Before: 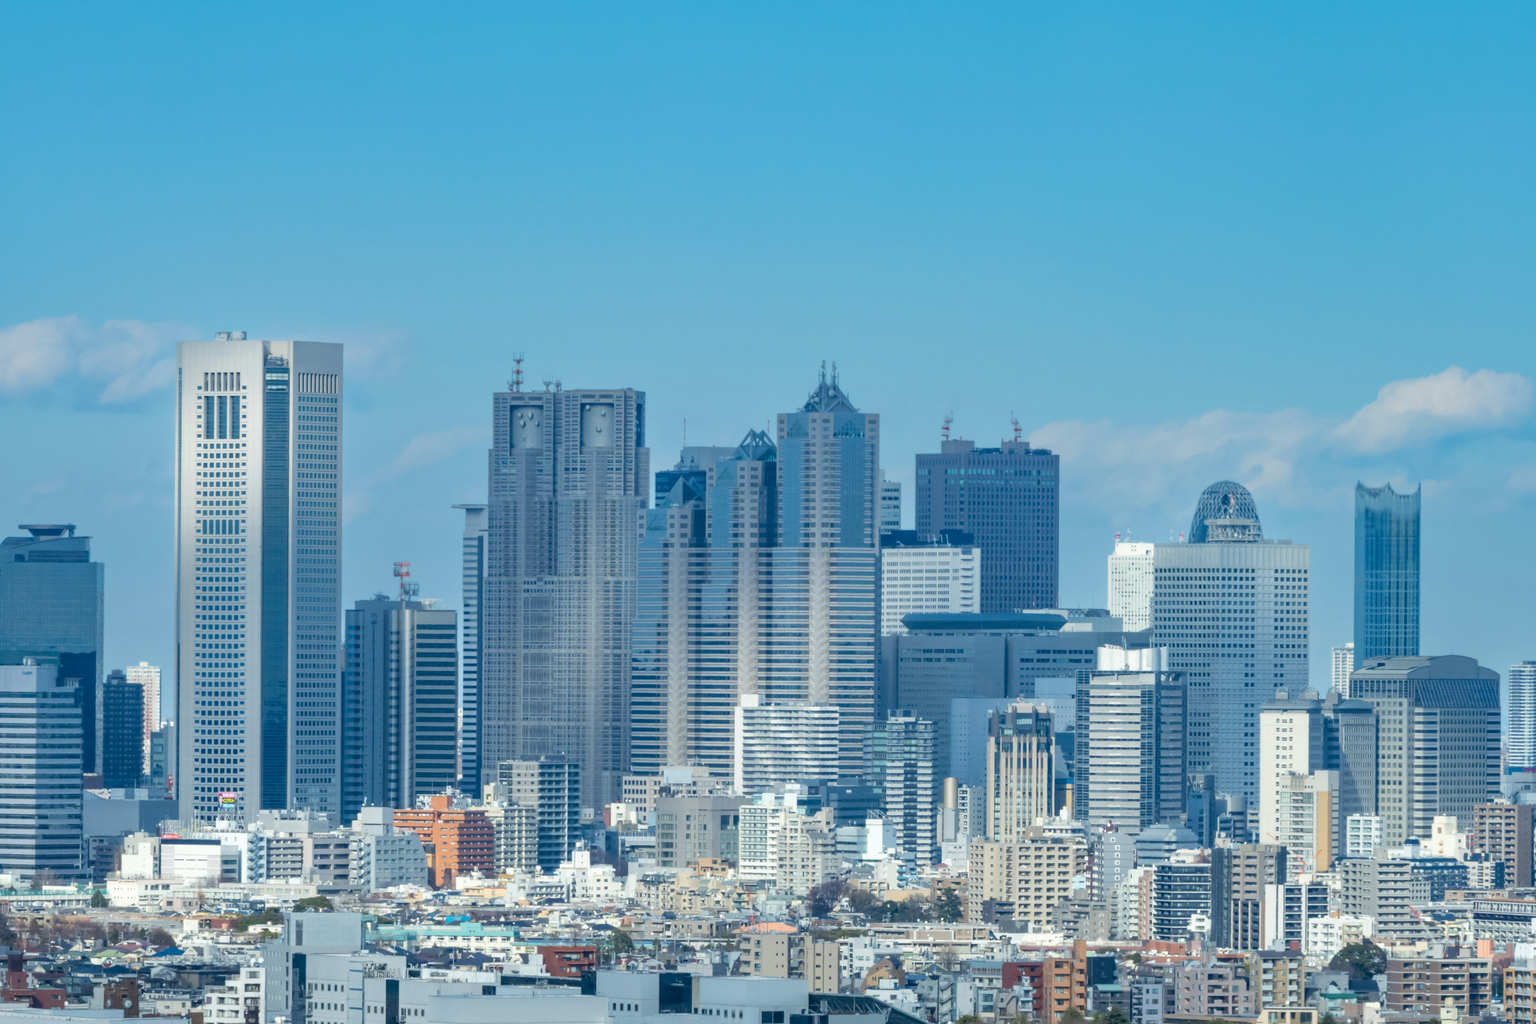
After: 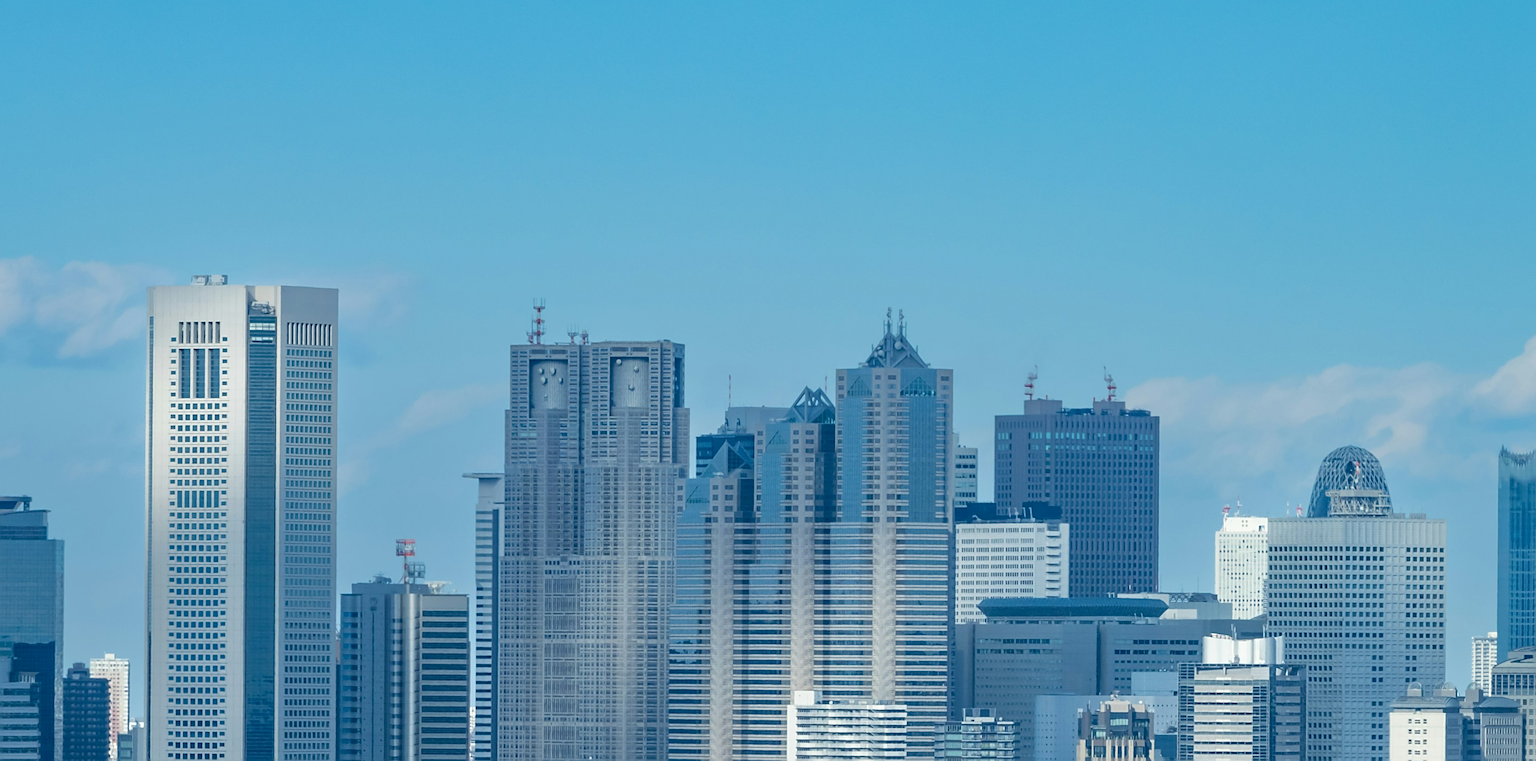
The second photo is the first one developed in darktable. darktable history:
sharpen: radius 2.667, amount 0.673
crop: left 3.159%, top 8.997%, right 9.621%, bottom 26.128%
